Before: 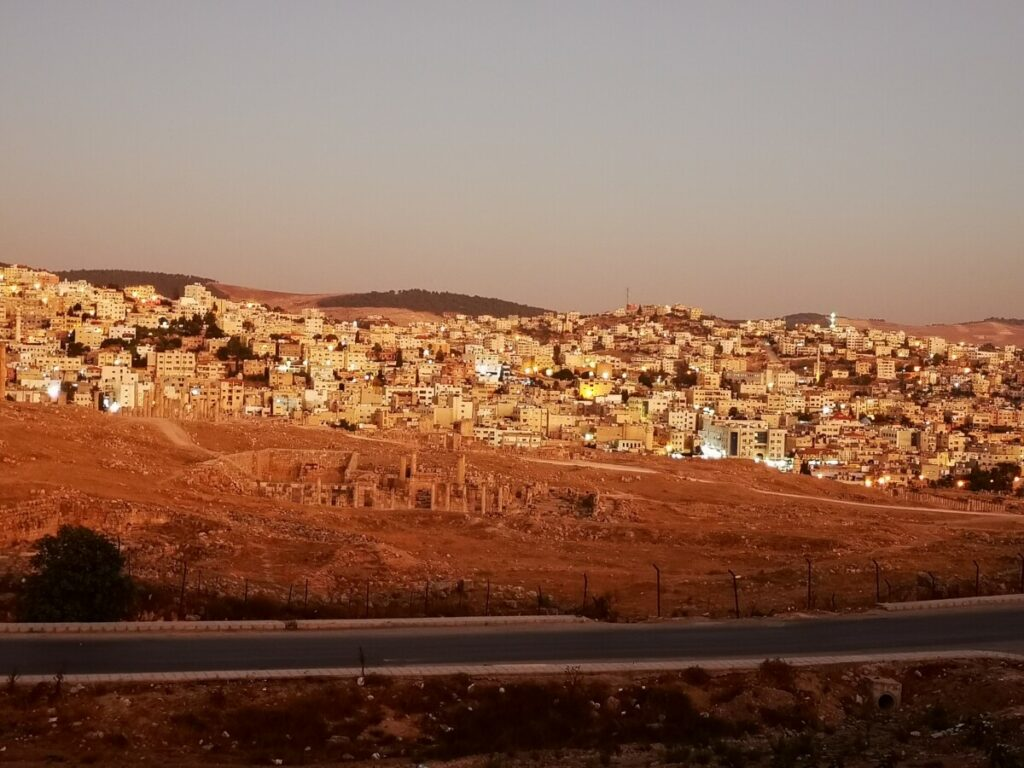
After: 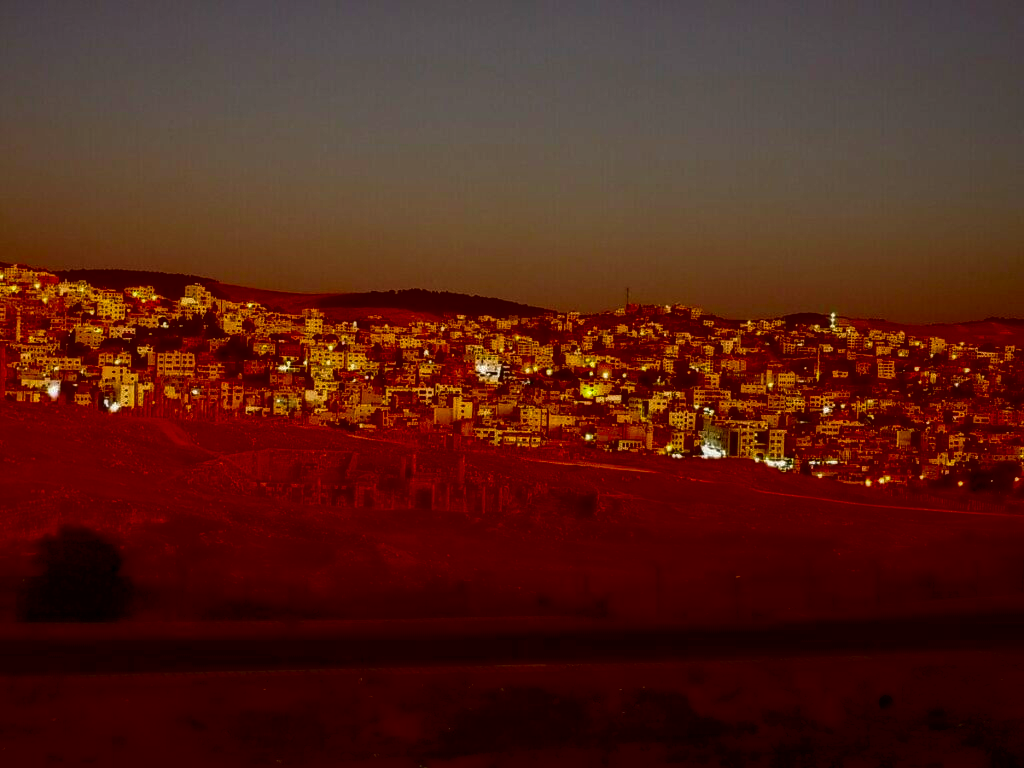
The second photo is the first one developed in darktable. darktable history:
contrast brightness saturation: brightness -0.985, saturation 0.994
local contrast: on, module defaults
